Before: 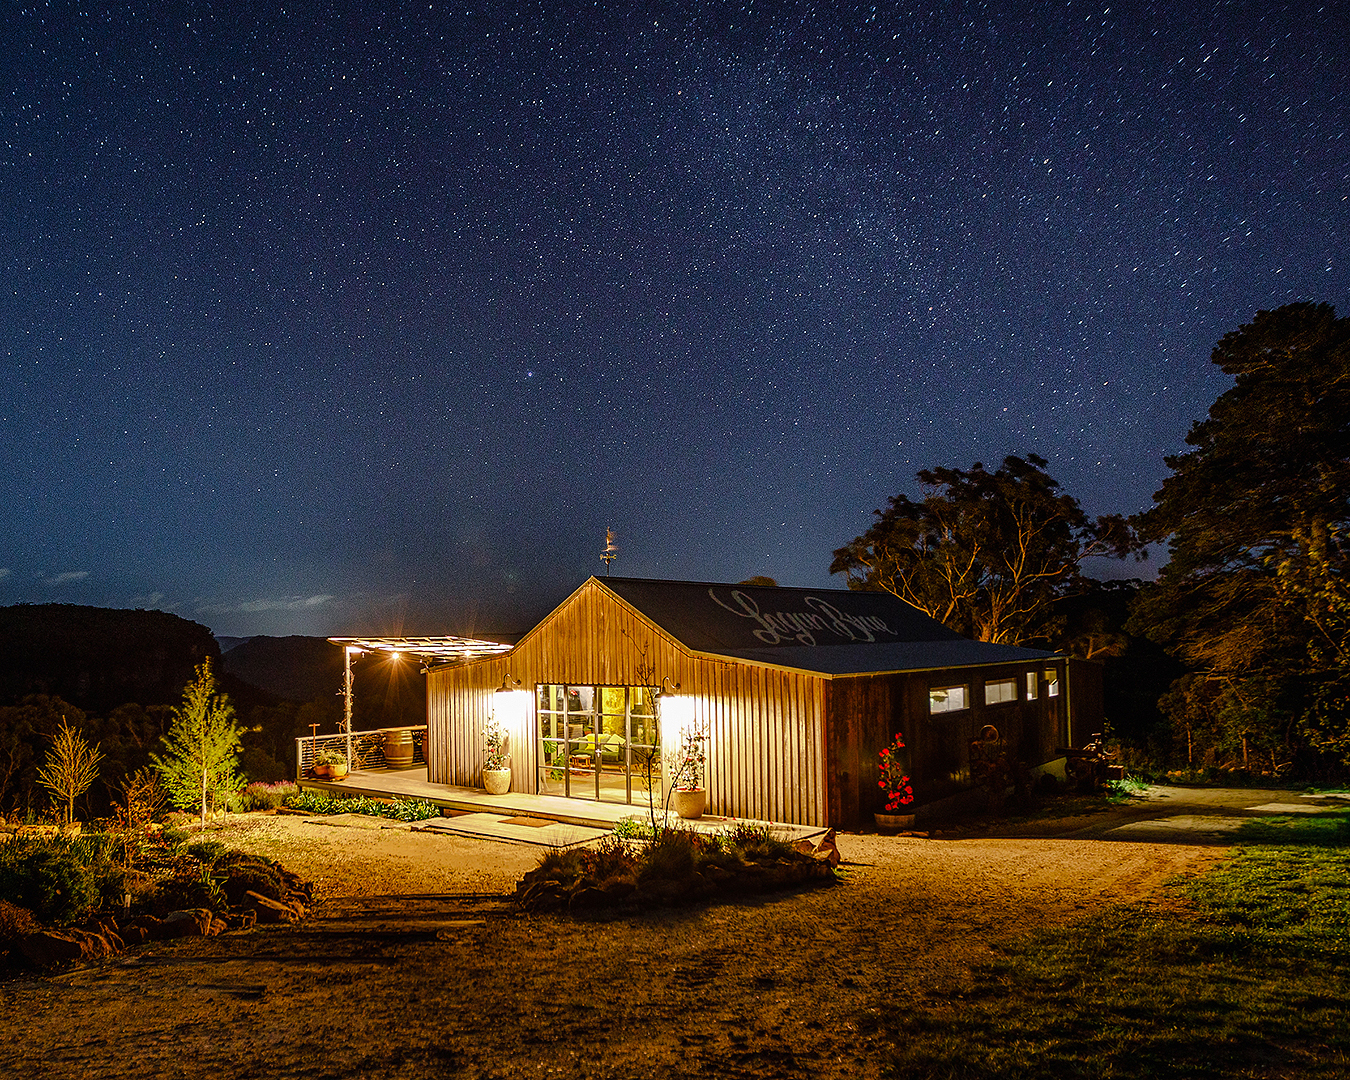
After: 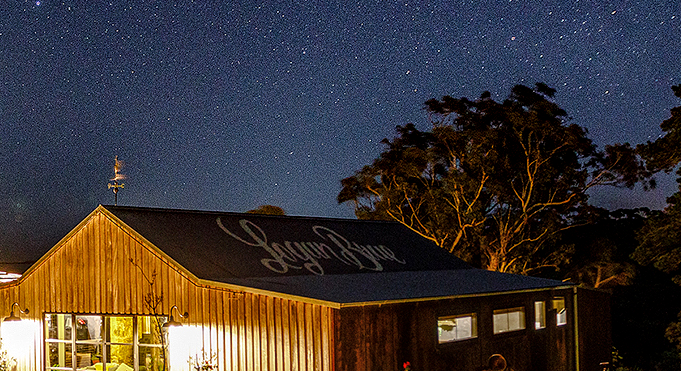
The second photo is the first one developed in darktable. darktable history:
crop: left 36.497%, top 34.437%, right 13.056%, bottom 31.139%
haze removal: adaptive false
local contrast: on, module defaults
